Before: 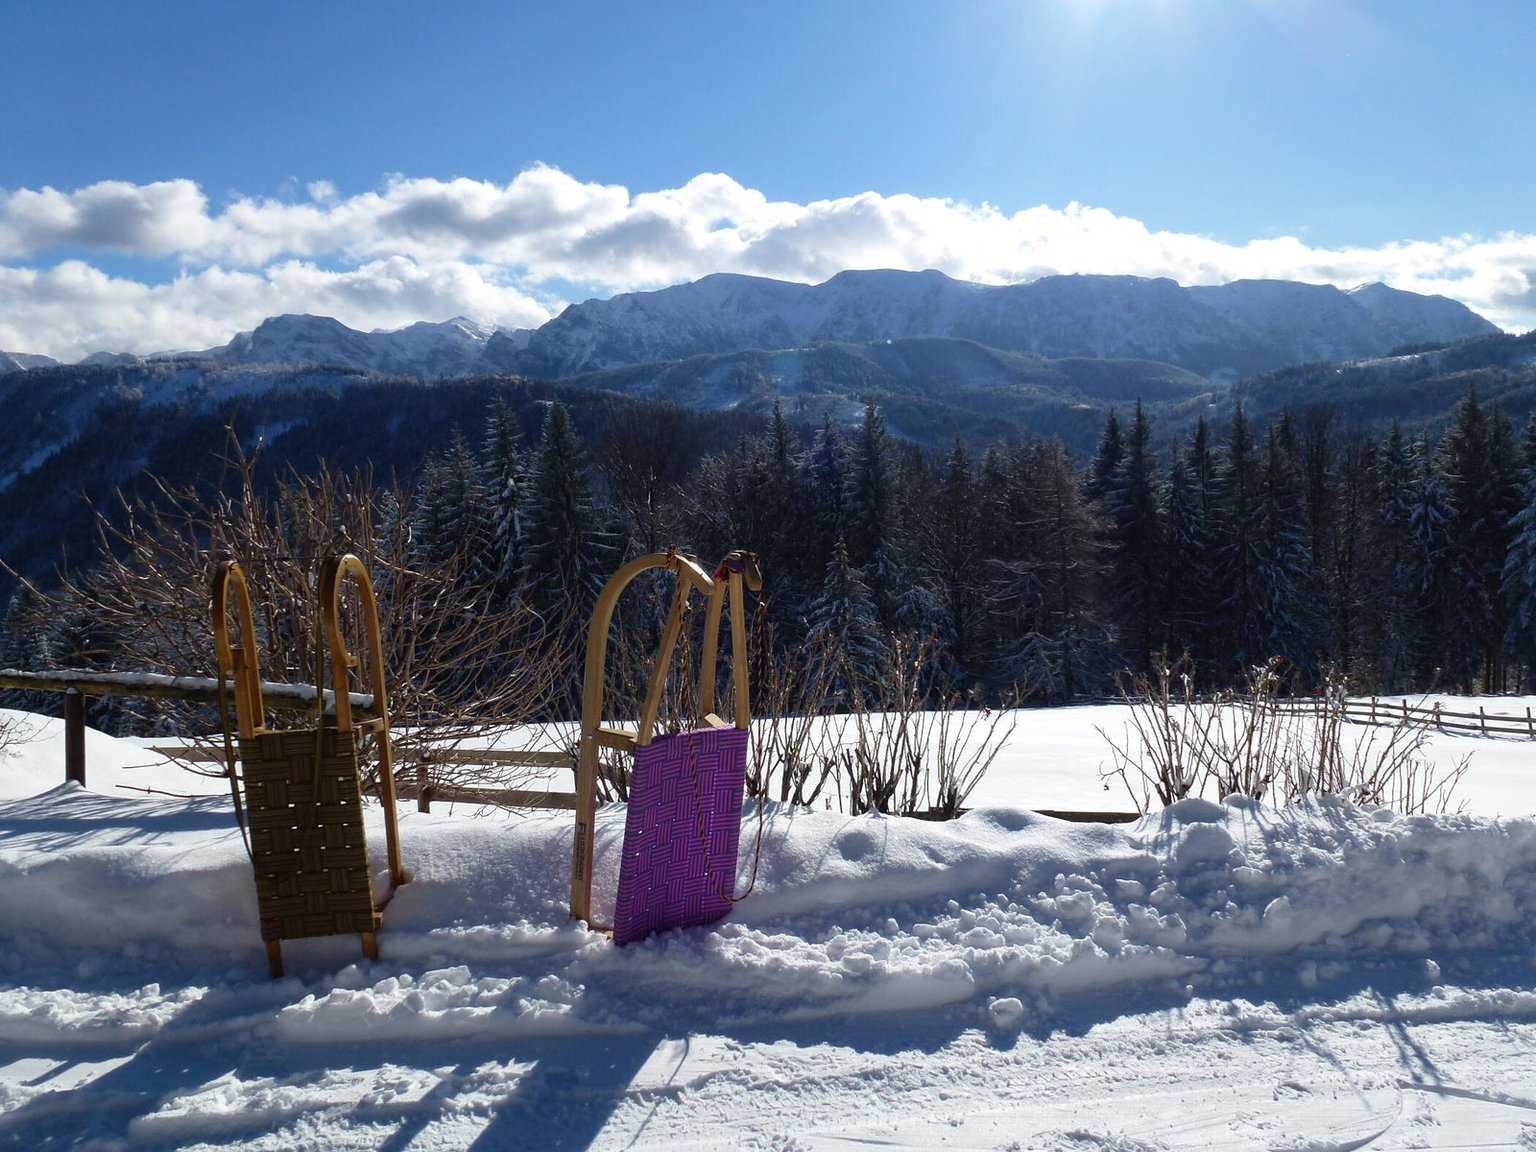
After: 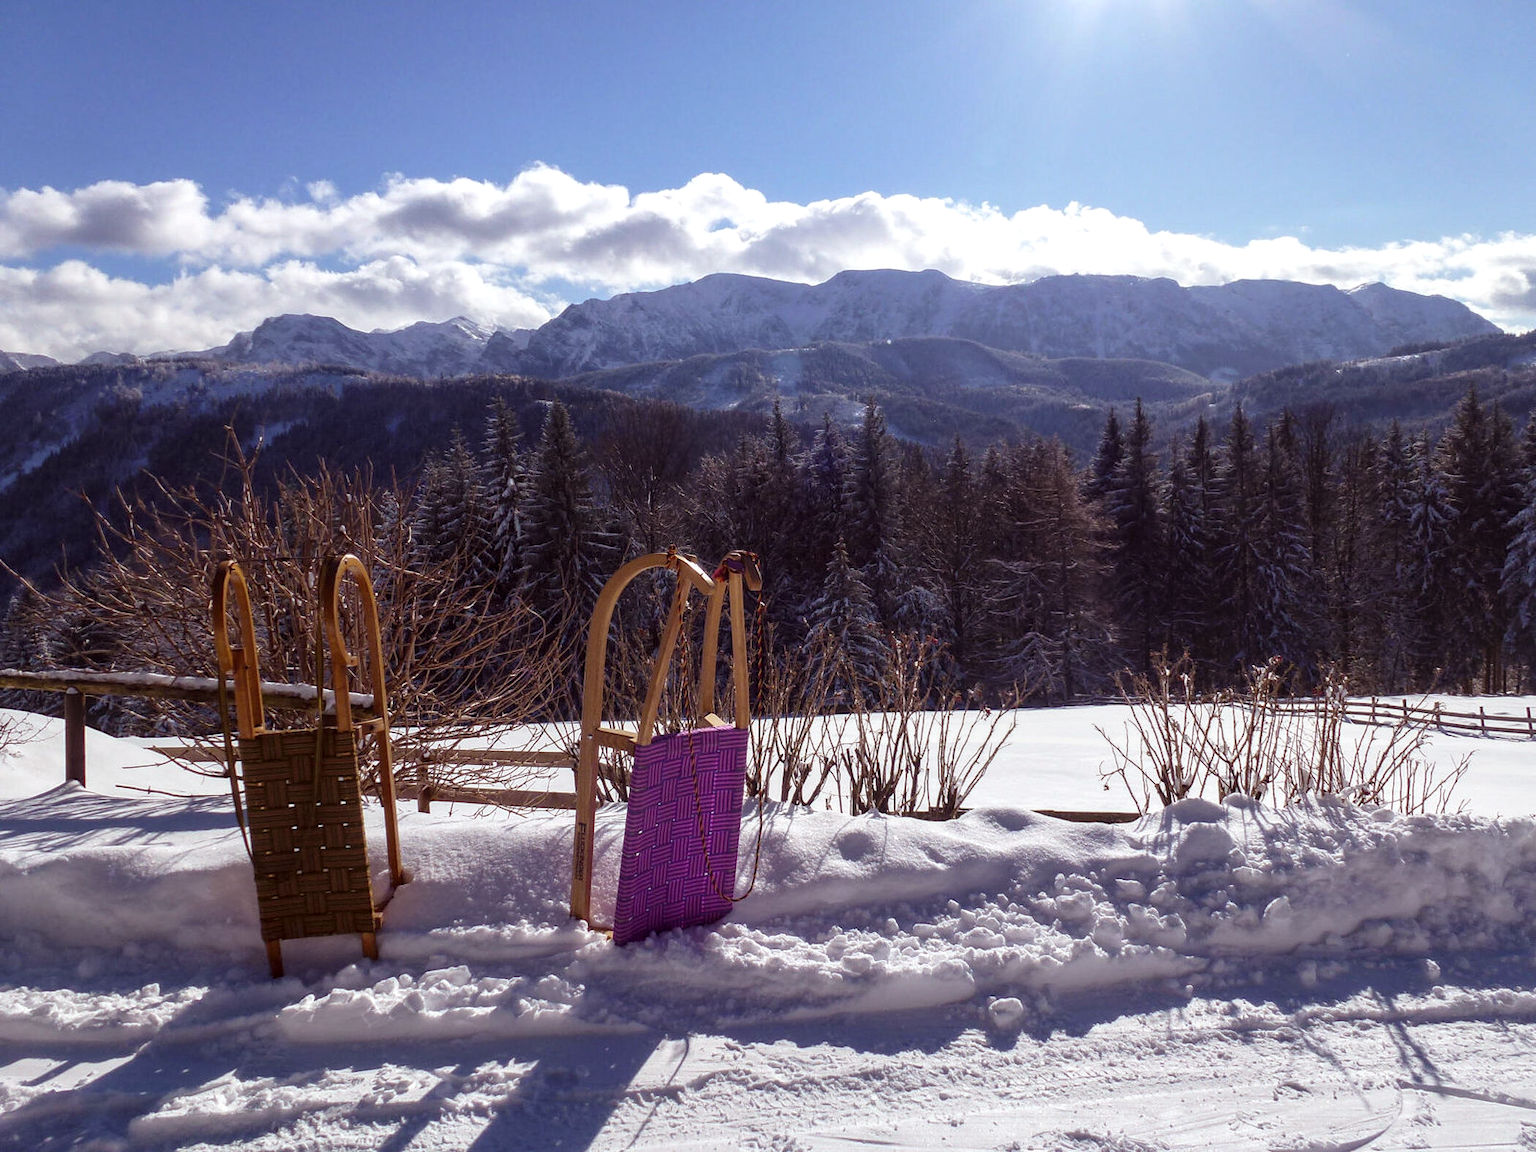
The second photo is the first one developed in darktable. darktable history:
local contrast: on, module defaults
rgb levels: mode RGB, independent channels, levels [[0, 0.474, 1], [0, 0.5, 1], [0, 0.5, 1]]
